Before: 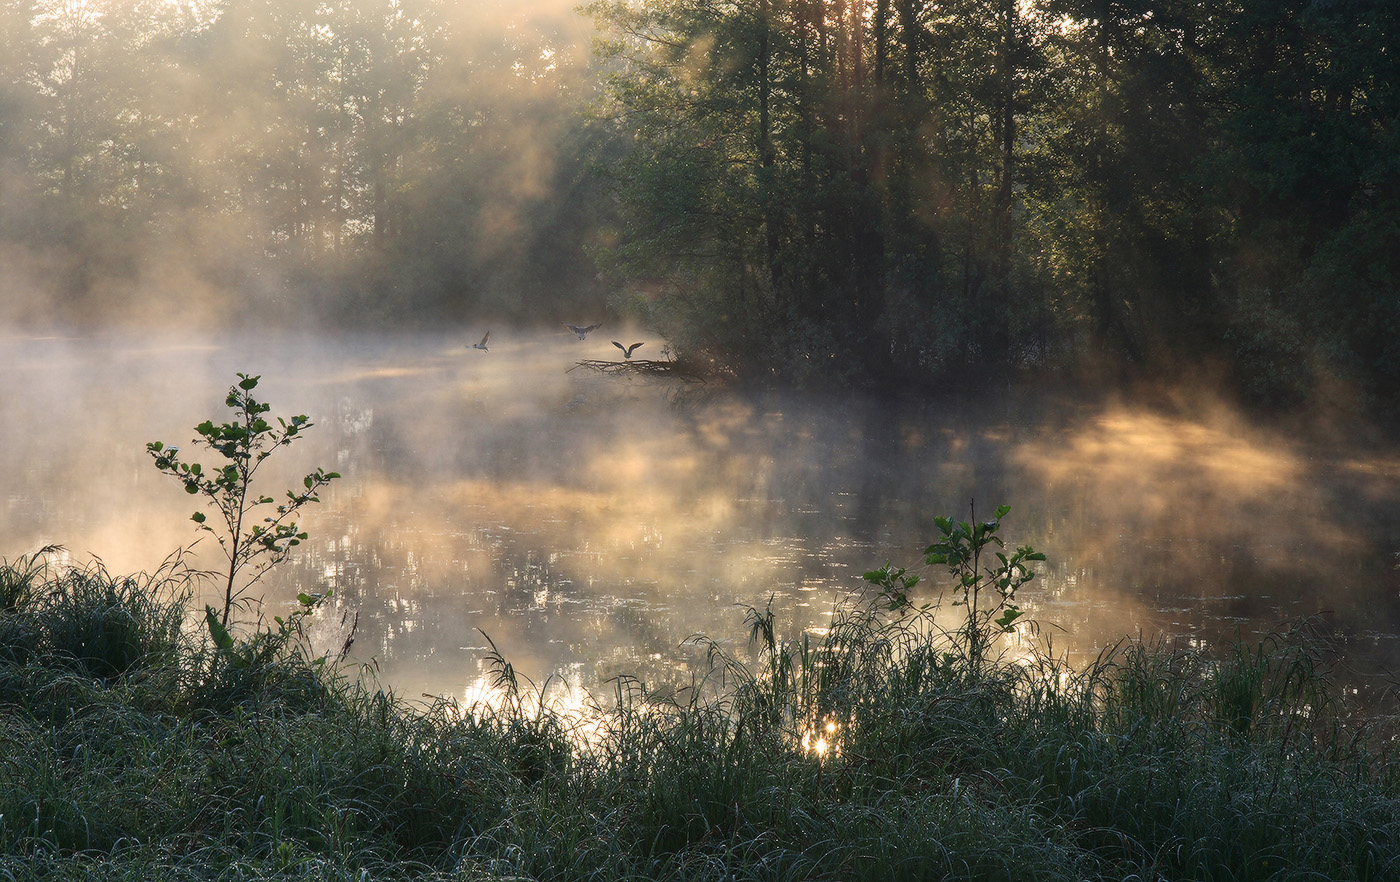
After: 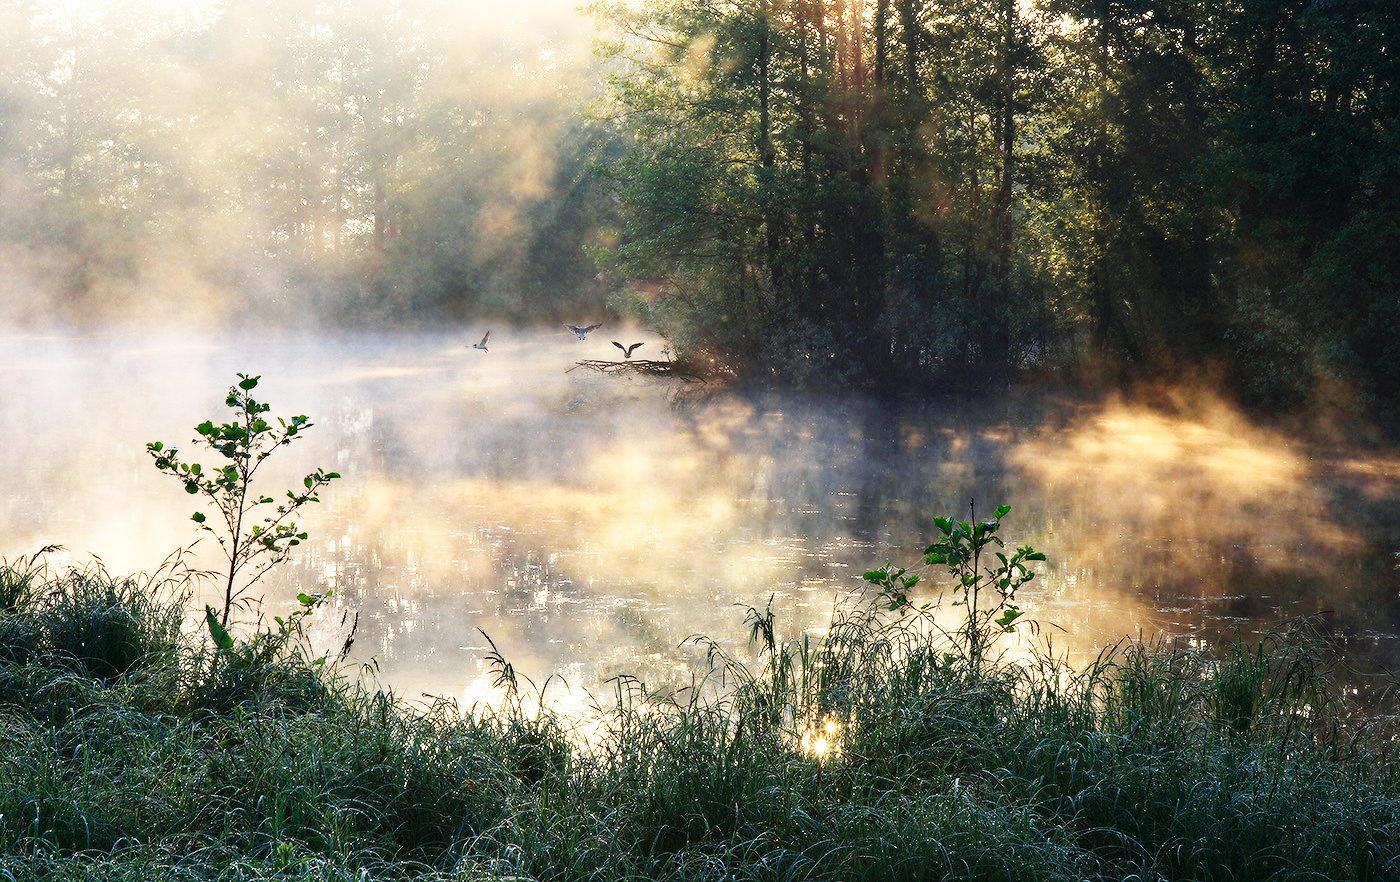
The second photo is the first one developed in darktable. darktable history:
base curve: curves: ch0 [(0, 0.003) (0.001, 0.002) (0.006, 0.004) (0.02, 0.022) (0.048, 0.086) (0.094, 0.234) (0.162, 0.431) (0.258, 0.629) (0.385, 0.8) (0.548, 0.918) (0.751, 0.988) (1, 1)], preserve colors none
haze removal: strength 0.29, distance 0.255, compatibility mode true, adaptive false
